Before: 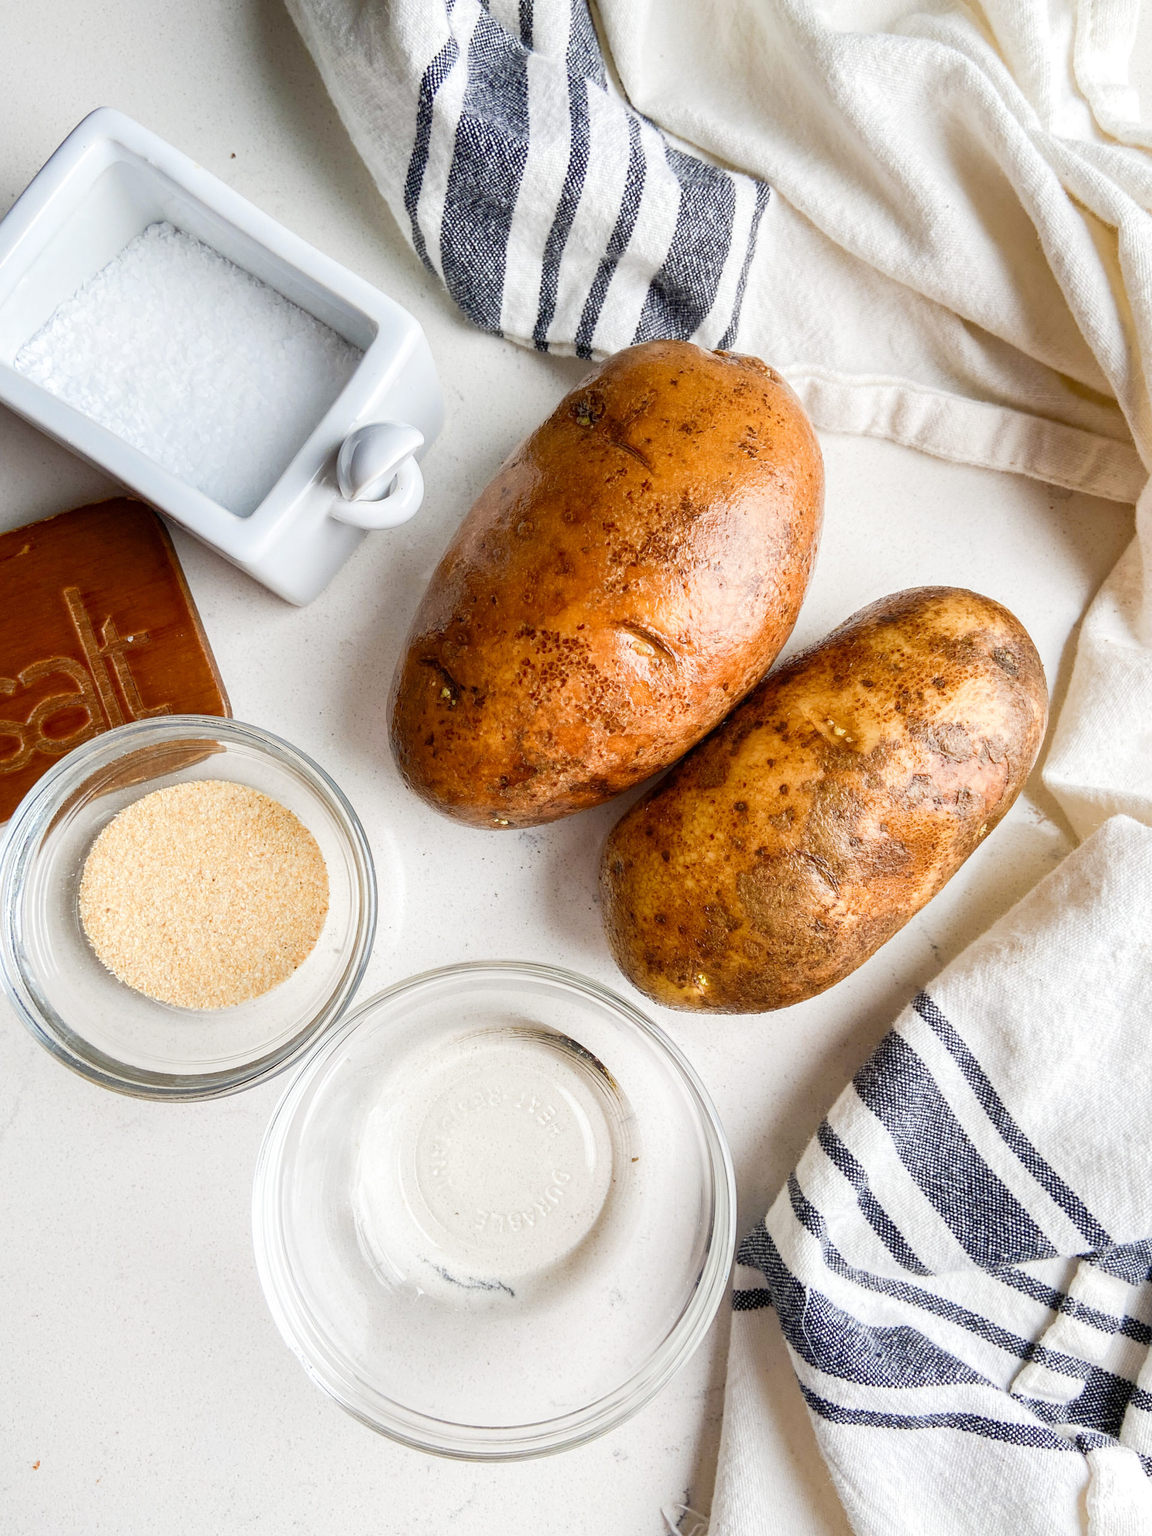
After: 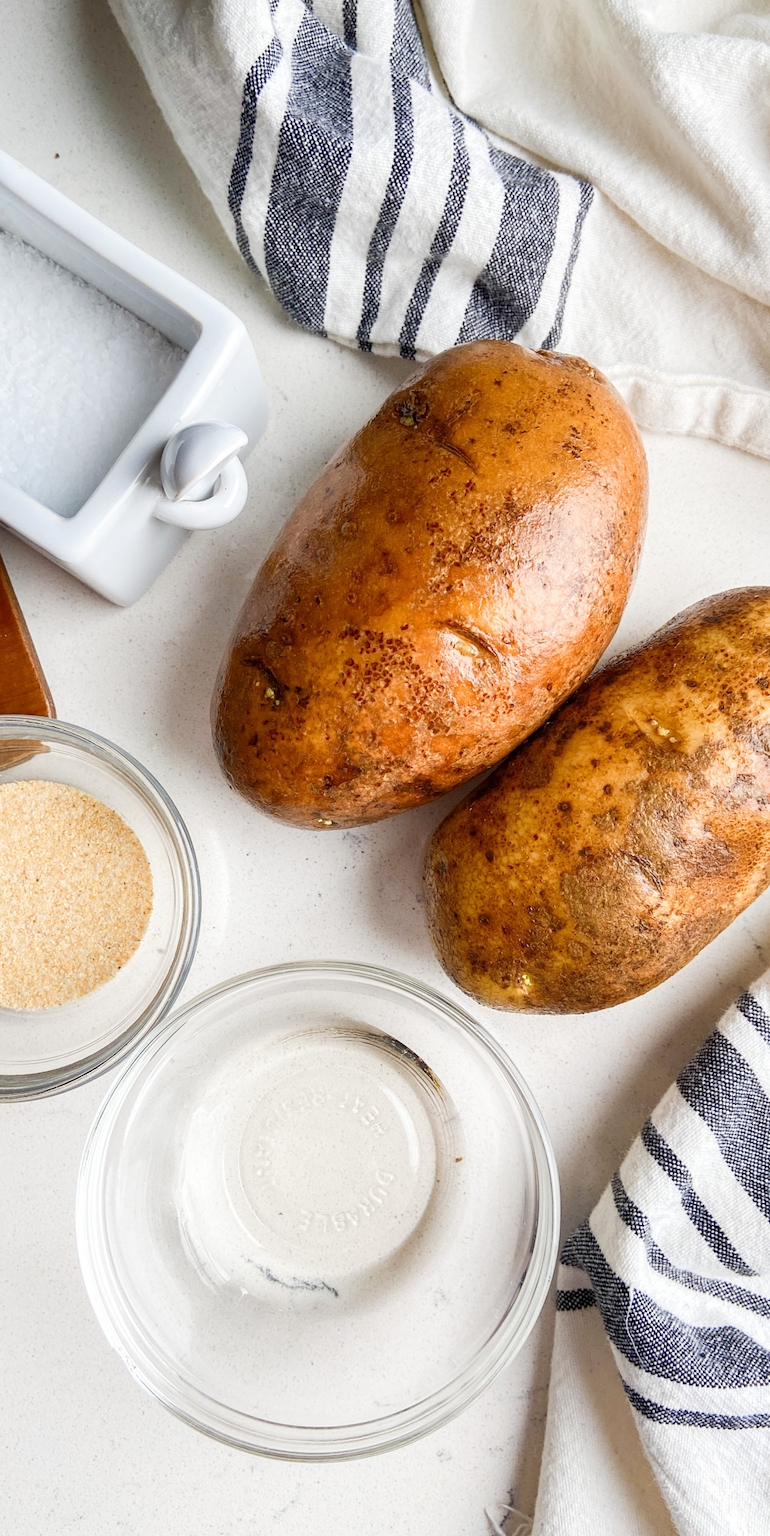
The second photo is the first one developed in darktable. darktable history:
crop: left 15.363%, right 17.731%
